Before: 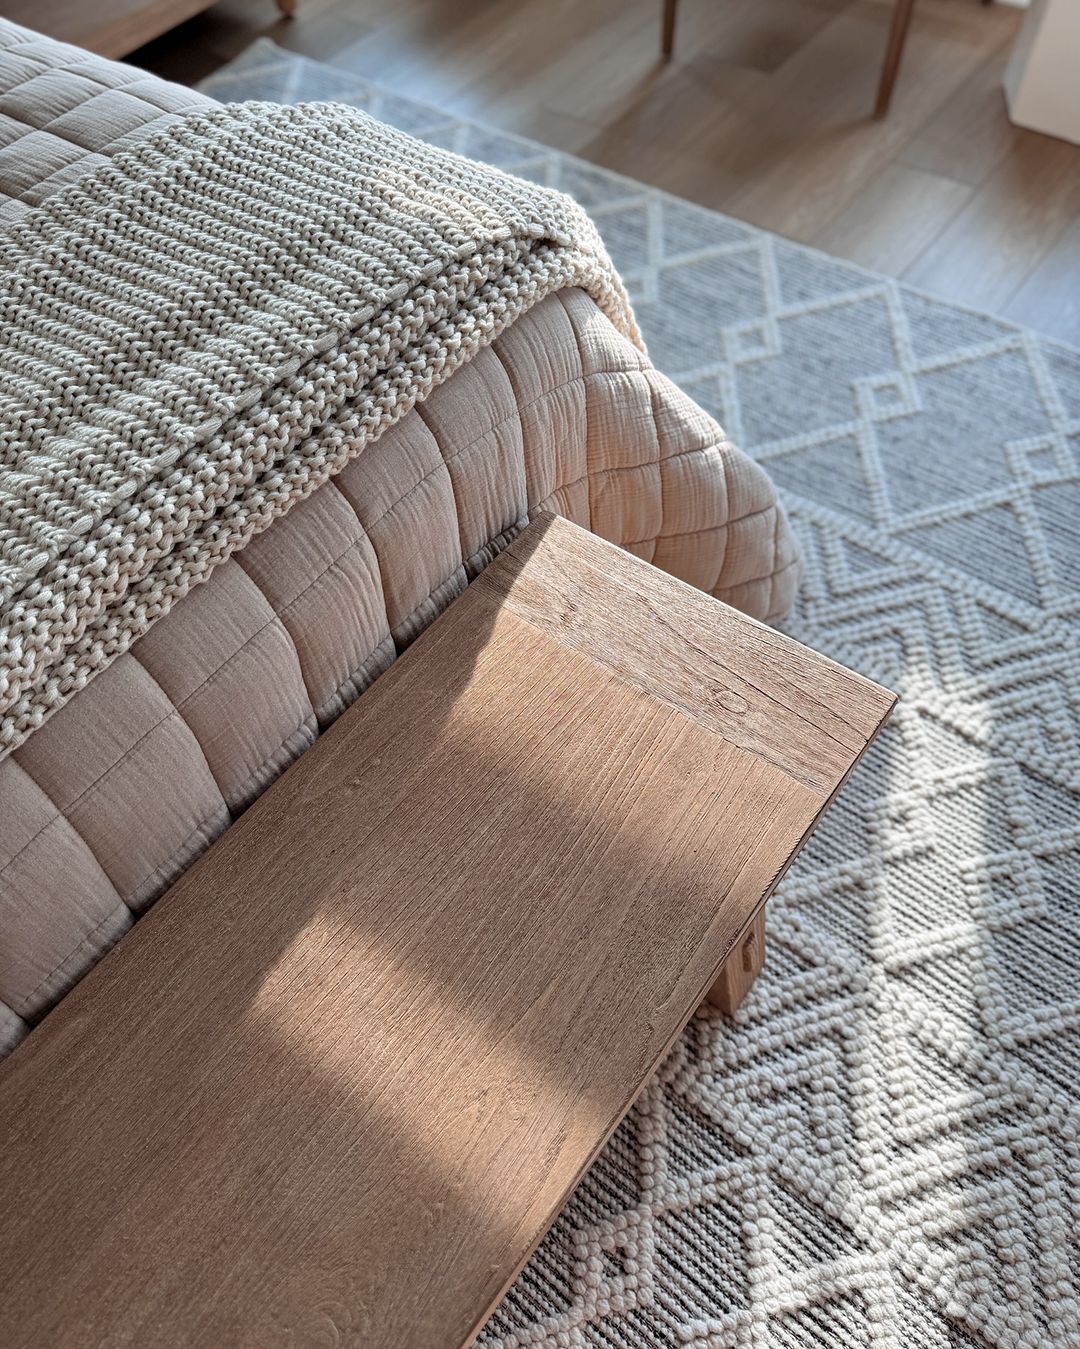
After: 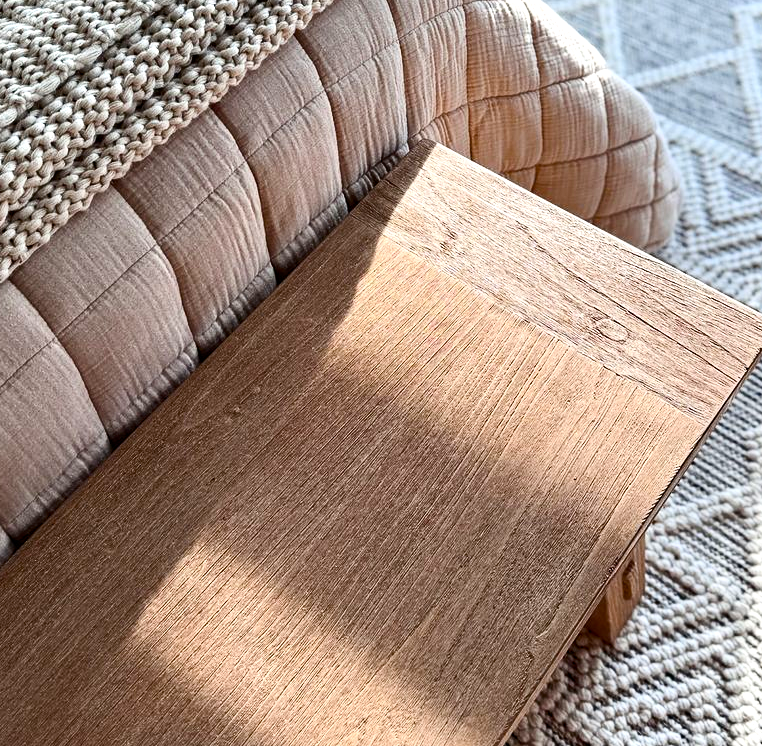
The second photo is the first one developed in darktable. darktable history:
contrast brightness saturation: contrast 0.22
color balance rgb: perceptual saturation grading › mid-tones 6.33%, perceptual saturation grading › shadows 72.44%, perceptual brilliance grading › highlights 11.59%, contrast 5.05%
crop: left 11.123%, top 27.61%, right 18.3%, bottom 17.034%
